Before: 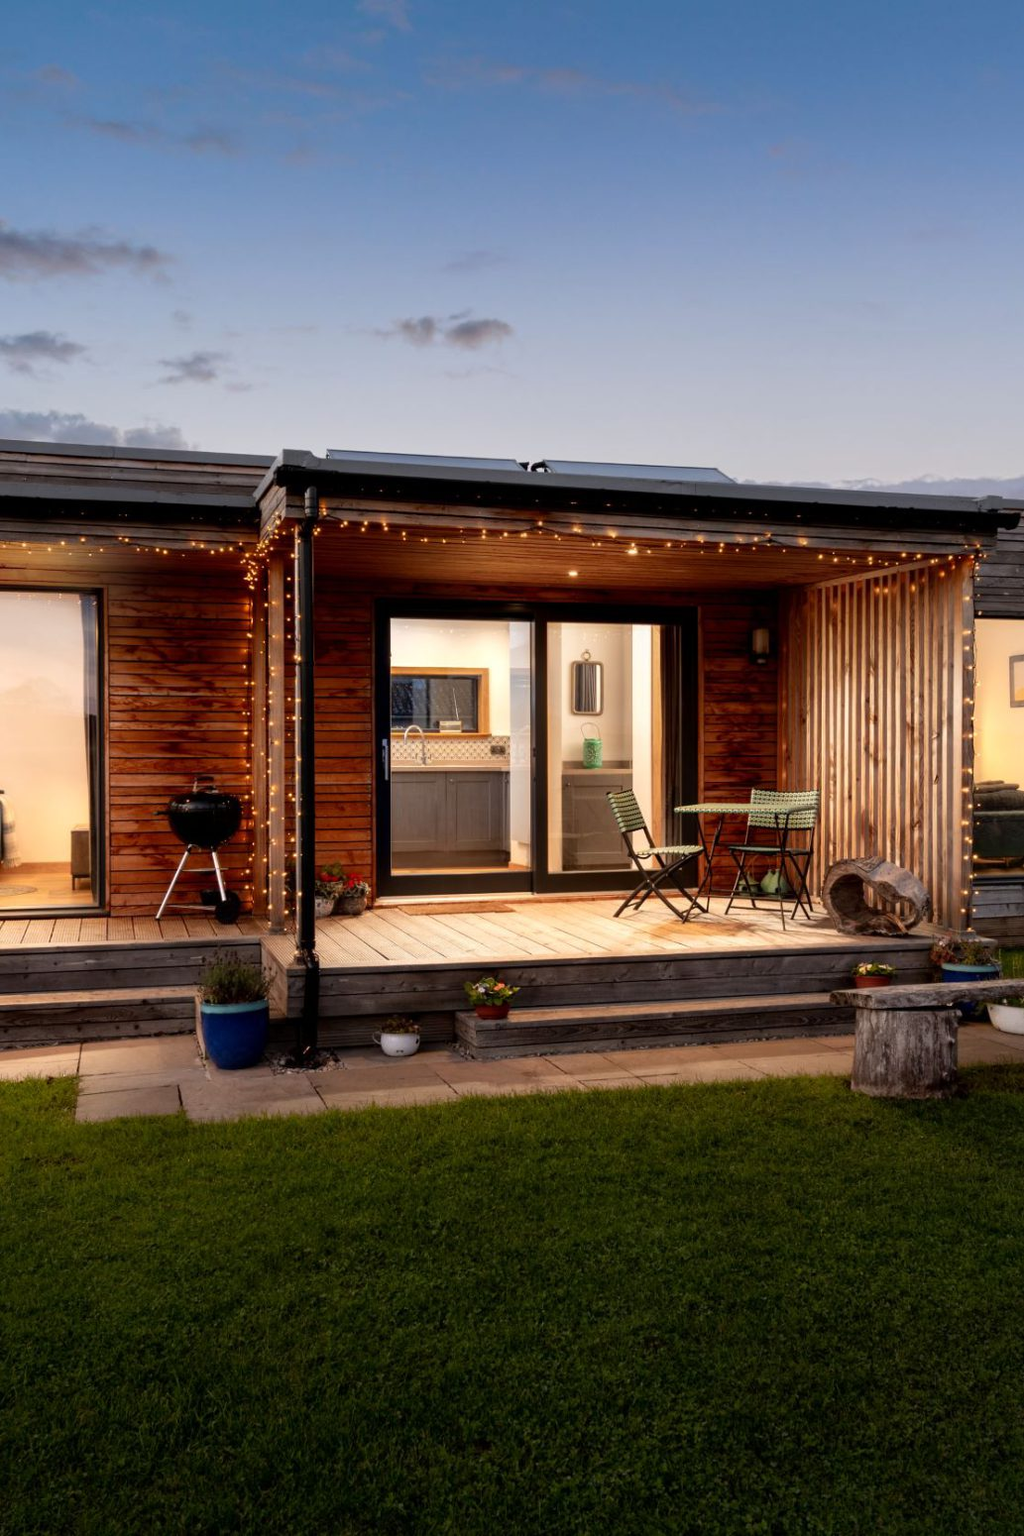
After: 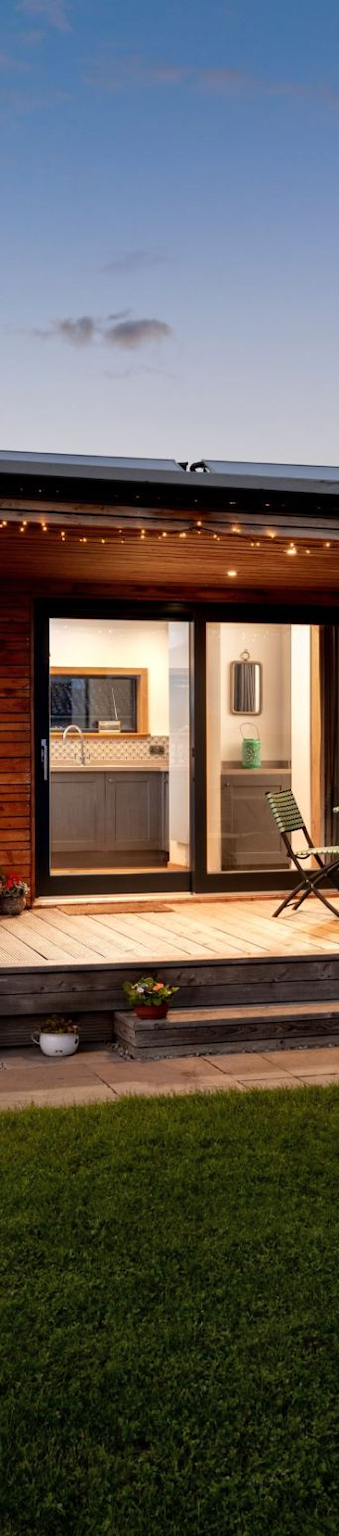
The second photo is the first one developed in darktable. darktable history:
shadows and highlights: shadows 32, highlights -32, soften with gaussian
crop: left 33.36%, right 33.36%
